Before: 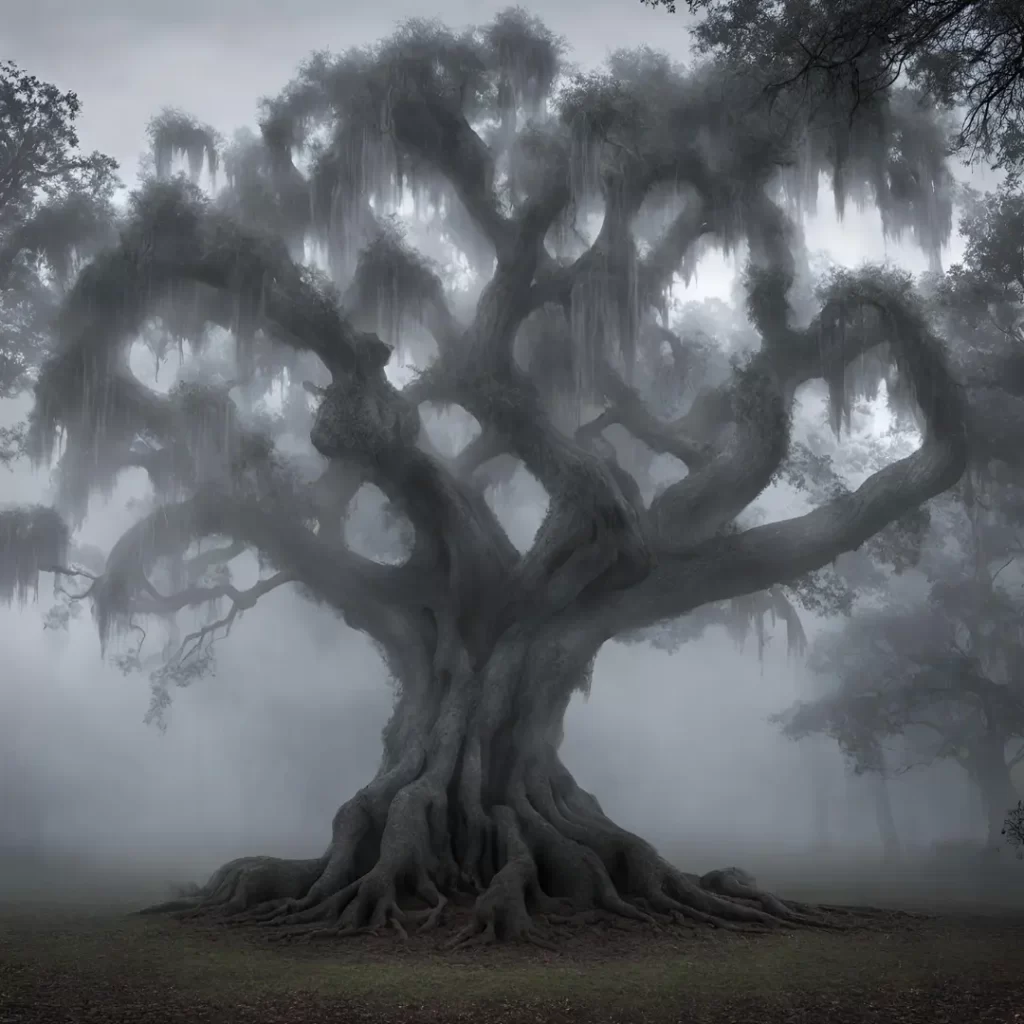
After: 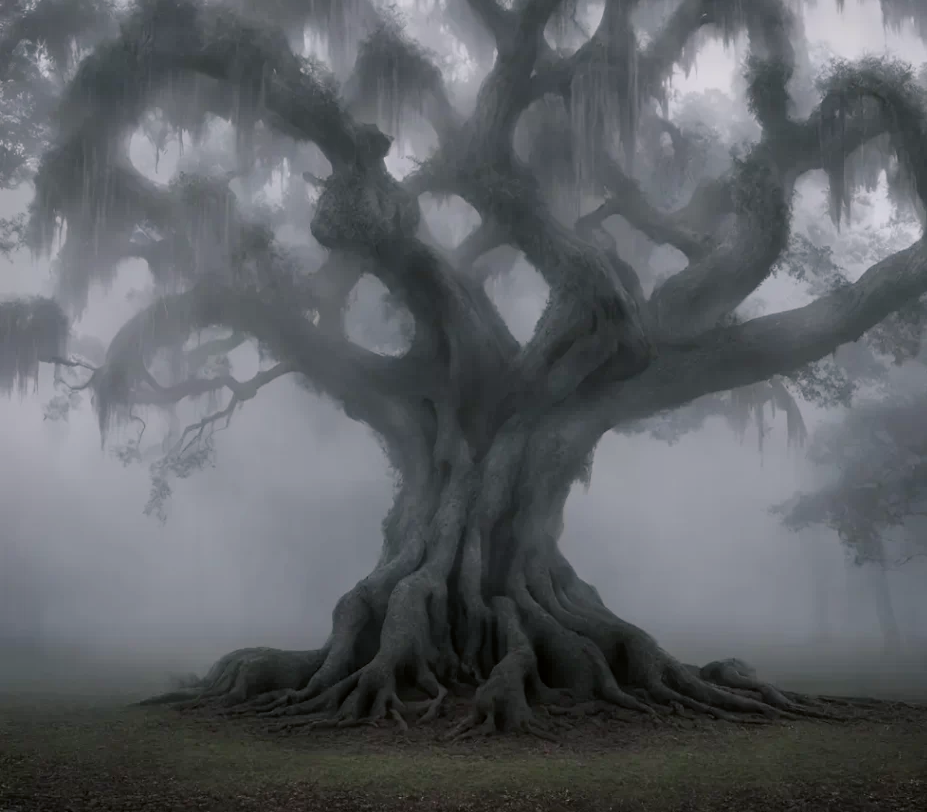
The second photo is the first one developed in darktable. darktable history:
color balance rgb: shadows lift › chroma 2.046%, shadows lift › hue 214.75°, perceptual saturation grading › global saturation 0.557%, global vibrance 10.49%, saturation formula JzAzBz (2021)
crop: top 20.435%, right 9.471%, bottom 0.208%
color correction: highlights a* 3.11, highlights b* -1.09, shadows a* -0.059, shadows b* 2.02, saturation 0.978
filmic rgb: black relative exposure -16 EV, white relative exposure 4.03 EV, target black luminance 0%, hardness 7.64, latitude 71.97%, contrast 0.899, highlights saturation mix 10.02%, shadows ↔ highlights balance -0.383%
